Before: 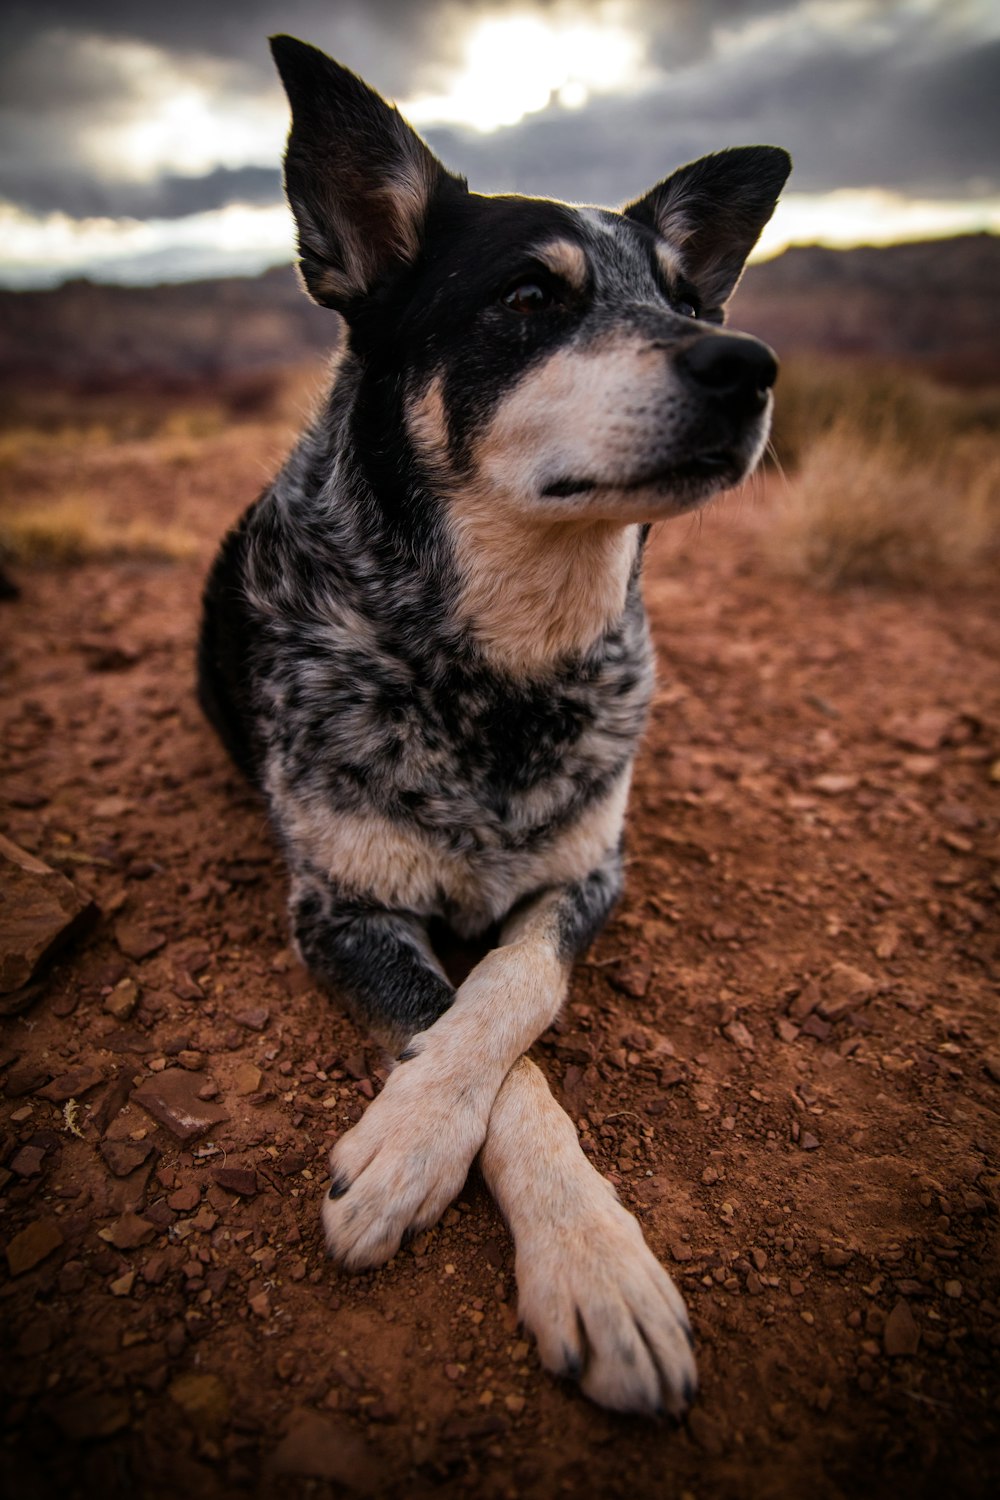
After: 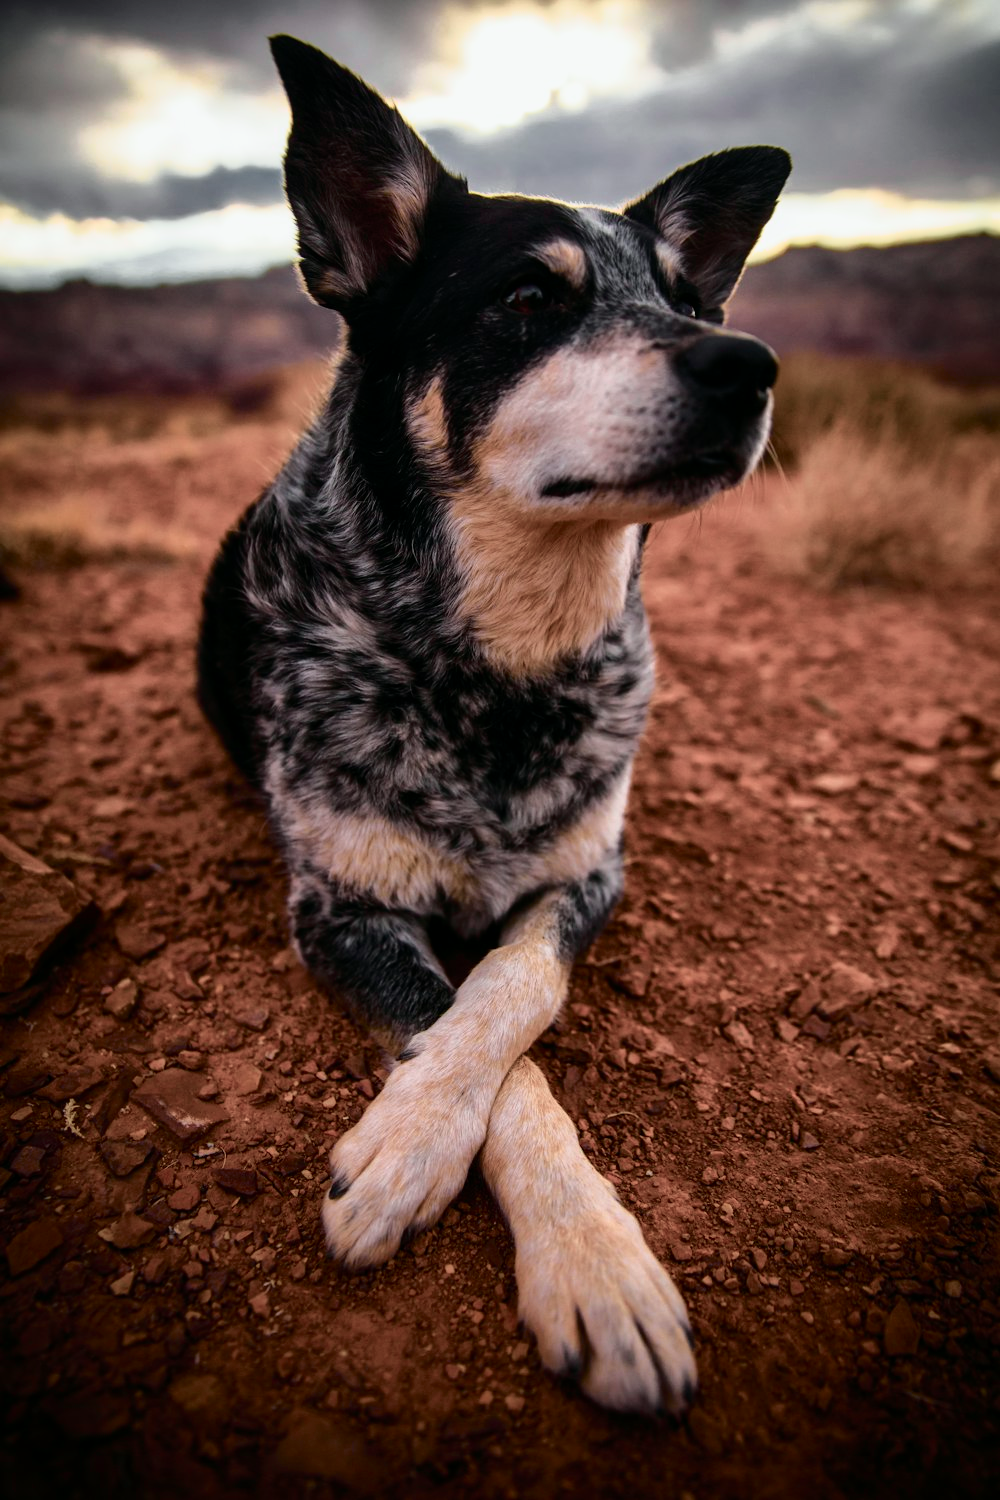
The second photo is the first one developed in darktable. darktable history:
tone curve: curves: ch0 [(0, 0) (0.105, 0.068) (0.195, 0.162) (0.283, 0.283) (0.384, 0.404) (0.485, 0.531) (0.638, 0.681) (0.795, 0.879) (1, 0.977)]; ch1 [(0, 0) (0.161, 0.092) (0.35, 0.33) (0.379, 0.401) (0.456, 0.469) (0.504, 0.5) (0.512, 0.514) (0.58, 0.597) (0.635, 0.646) (1, 1)]; ch2 [(0, 0) (0.371, 0.362) (0.437, 0.437) (0.5, 0.5) (0.53, 0.523) (0.56, 0.58) (0.622, 0.606) (1, 1)], color space Lab, independent channels, preserve colors none
